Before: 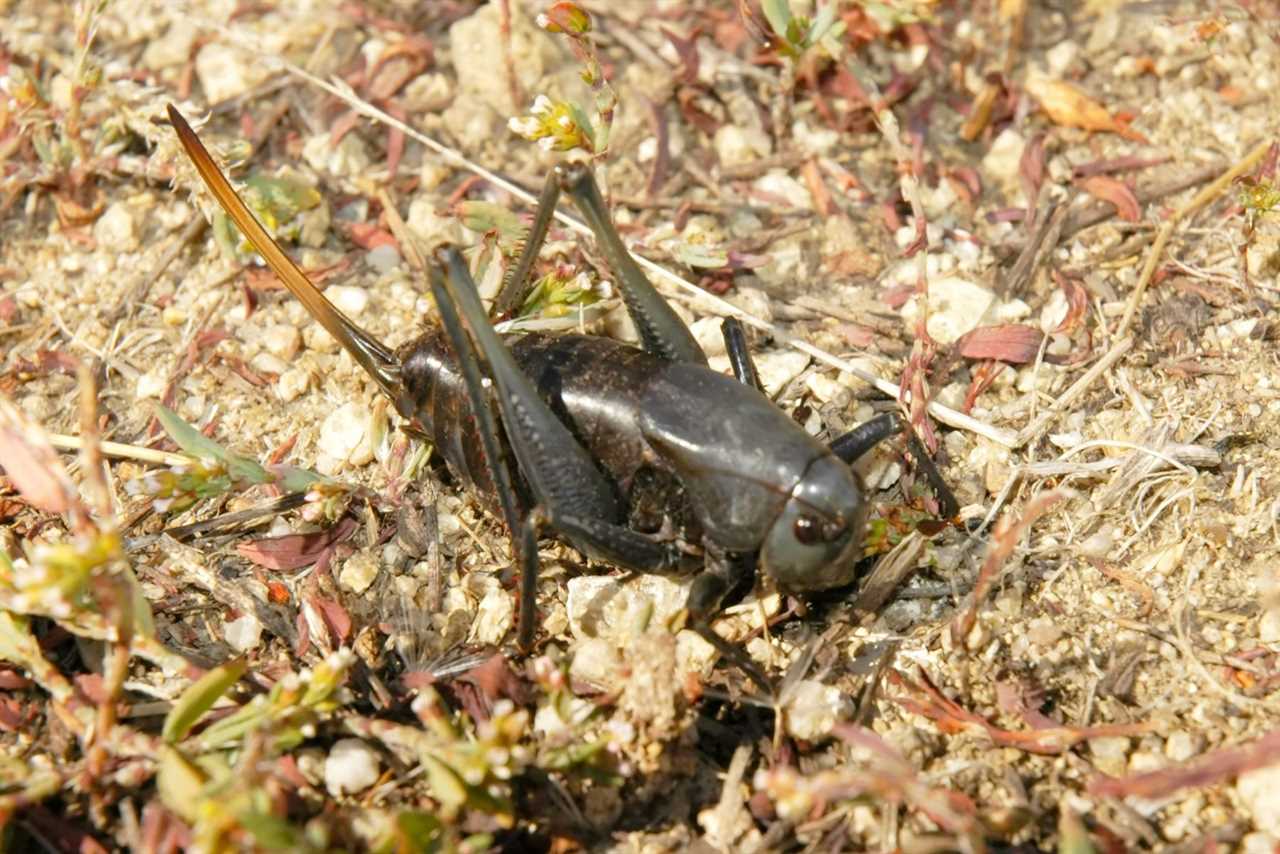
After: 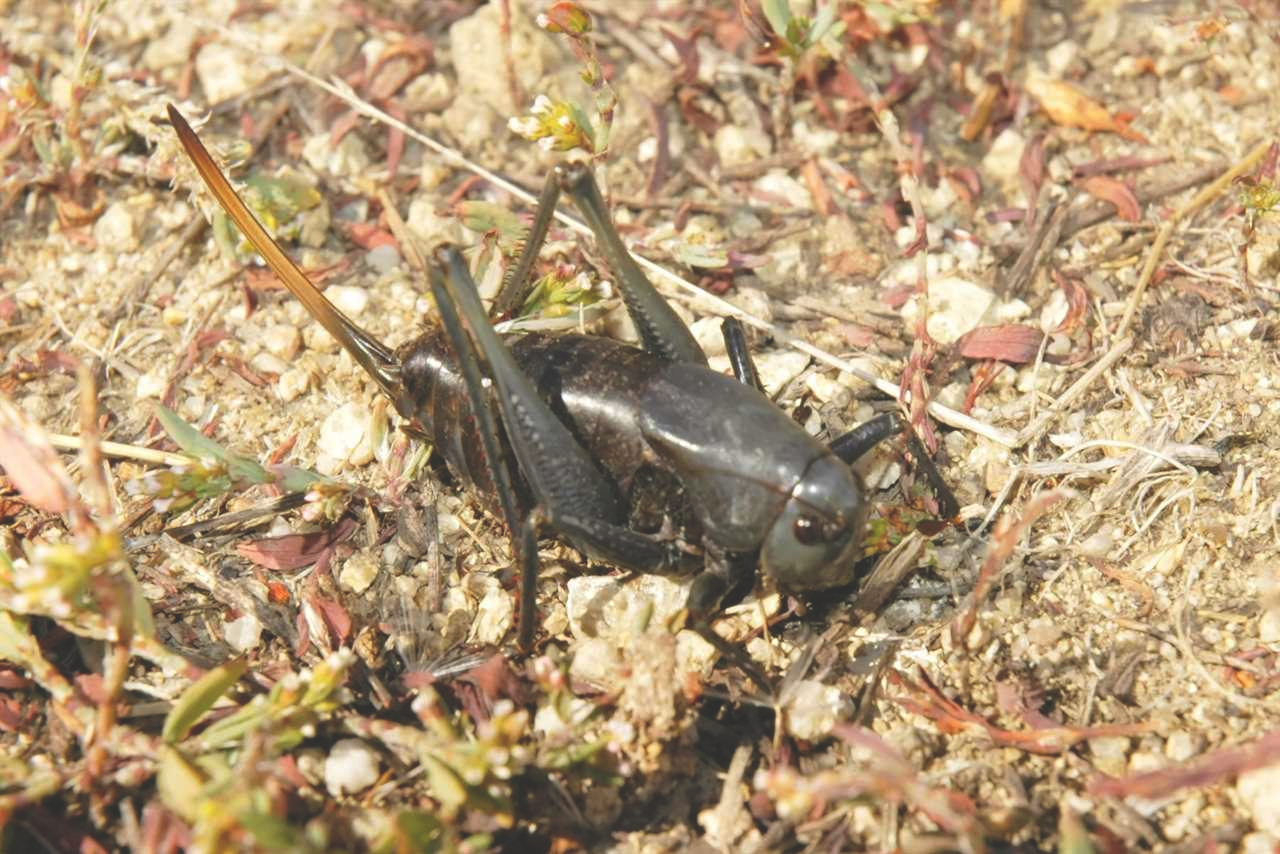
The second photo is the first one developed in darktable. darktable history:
exposure: black level correction -0.027, compensate highlight preservation false
